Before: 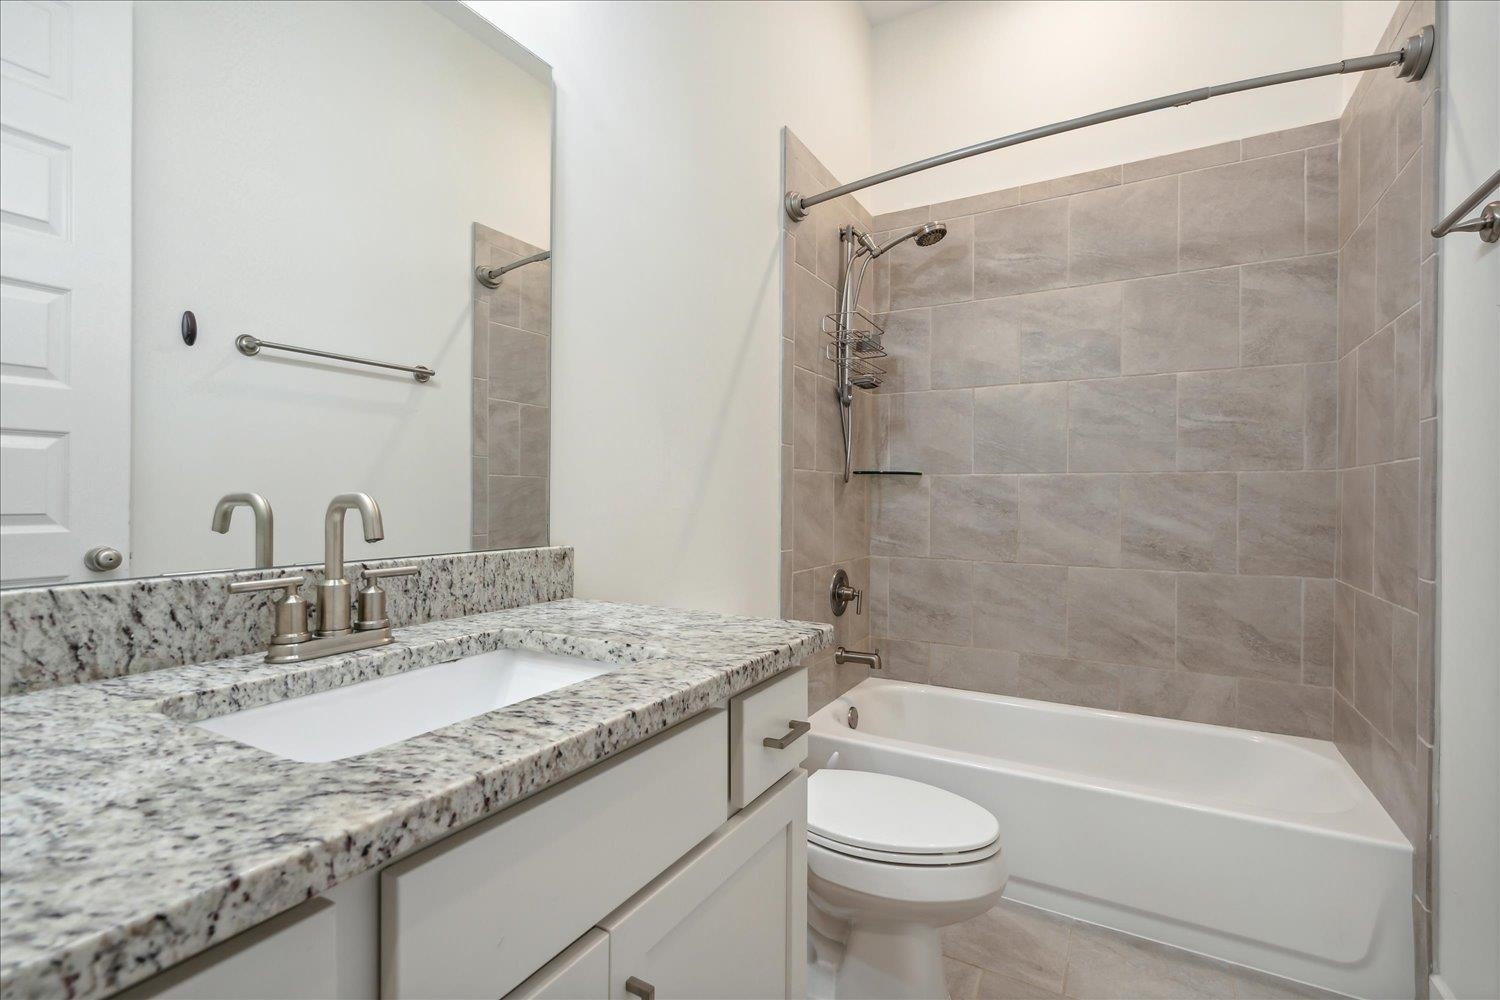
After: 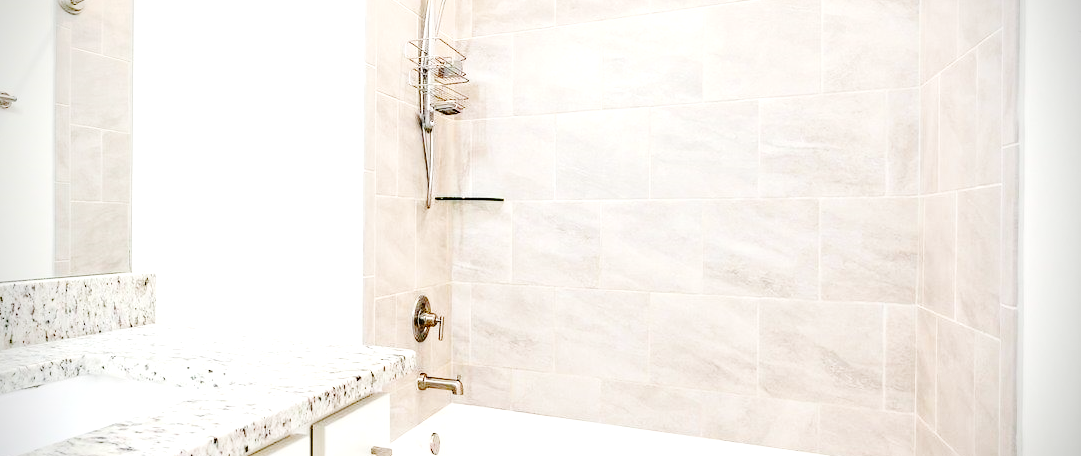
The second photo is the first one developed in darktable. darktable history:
exposure: black level correction -0.001, exposure 0.901 EV, compensate highlight preservation false
base curve: curves: ch0 [(0, 0) (0.036, 0.01) (0.123, 0.254) (0.258, 0.504) (0.507, 0.748) (1, 1)], preserve colors none
local contrast: mode bilateral grid, contrast 20, coarseness 49, detail 132%, midtone range 0.2
contrast brightness saturation: contrast 0.146, brightness 0.048
tone equalizer: -8 EV -0.425 EV, -7 EV -0.399 EV, -6 EV -0.316 EV, -5 EV -0.229 EV, -3 EV 0.229 EV, -2 EV 0.315 EV, -1 EV 0.401 EV, +0 EV 0.415 EV
crop and rotate: left 27.902%, top 27.401%, bottom 26.998%
vignetting: fall-off start 73.61%, saturation 0.386, dithering 8-bit output
